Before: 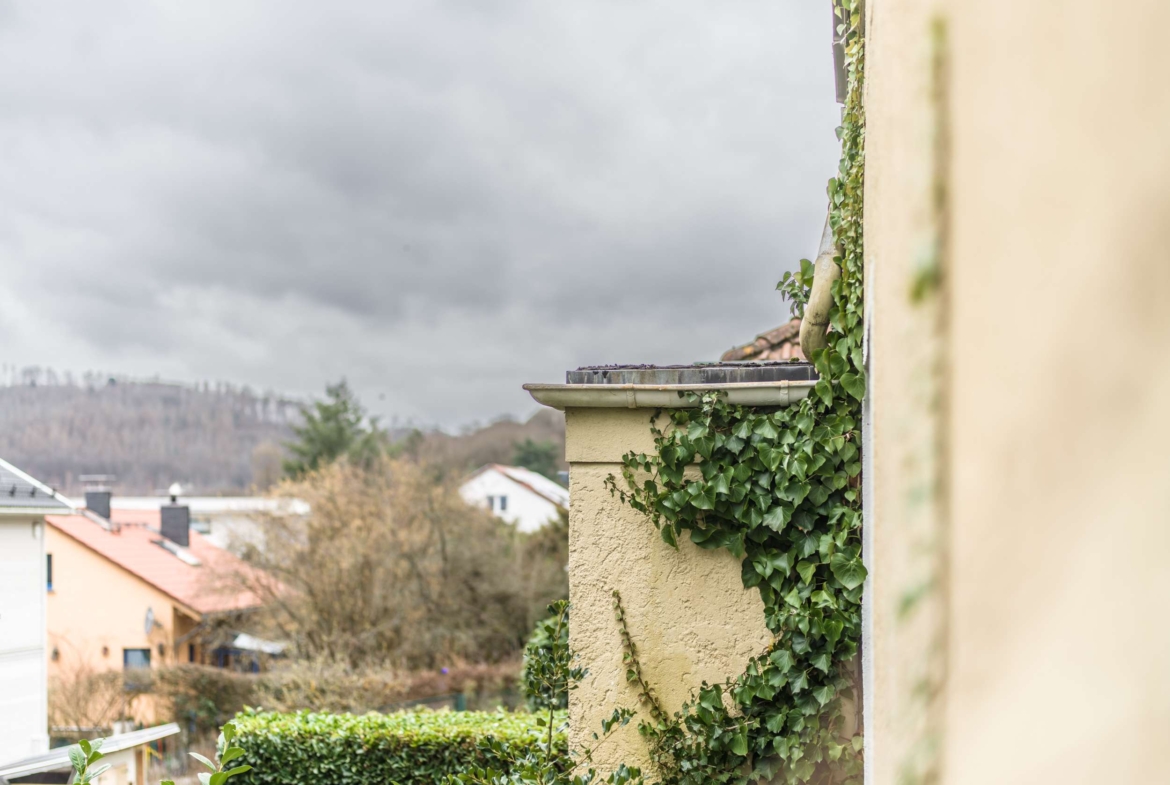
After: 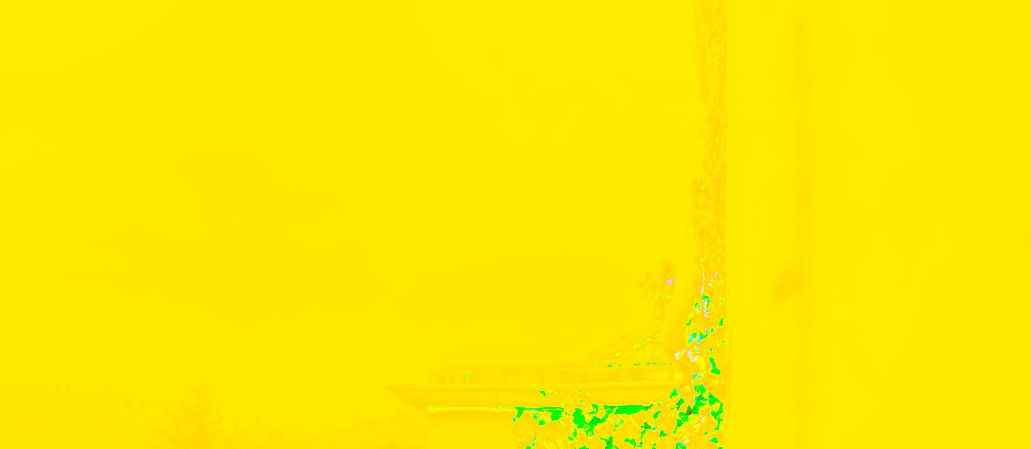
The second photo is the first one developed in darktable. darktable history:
contrast brightness saturation: brightness 1
white balance: red 8, blue 8
color correction: highlights a* -39.68, highlights b* -40, shadows a* -40, shadows b* -40, saturation -3
crop and rotate: left 11.812%, bottom 42.776%
base curve: curves: ch0 [(0, 0) (0.008, 0.007) (0.022, 0.029) (0.048, 0.089) (0.092, 0.197) (0.191, 0.399) (0.275, 0.534) (0.357, 0.65) (0.477, 0.78) (0.542, 0.833) (0.799, 0.973) (1, 1)], preserve colors none
